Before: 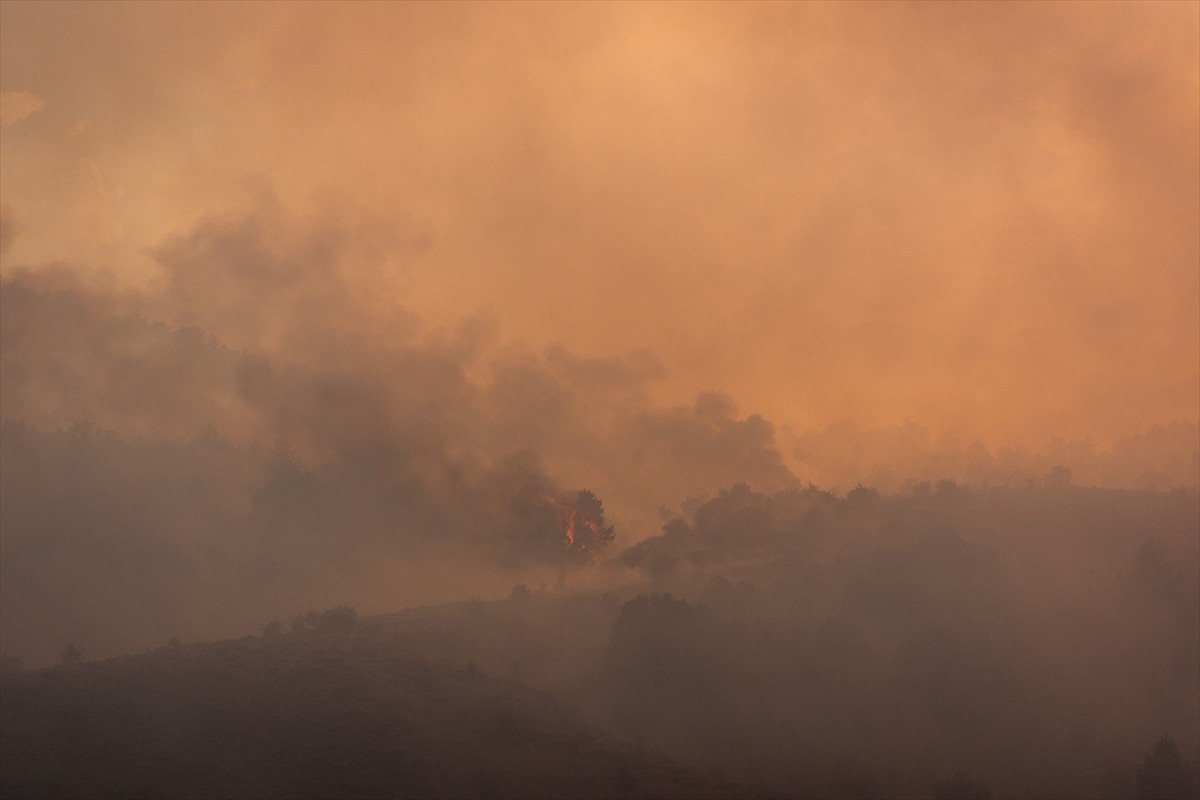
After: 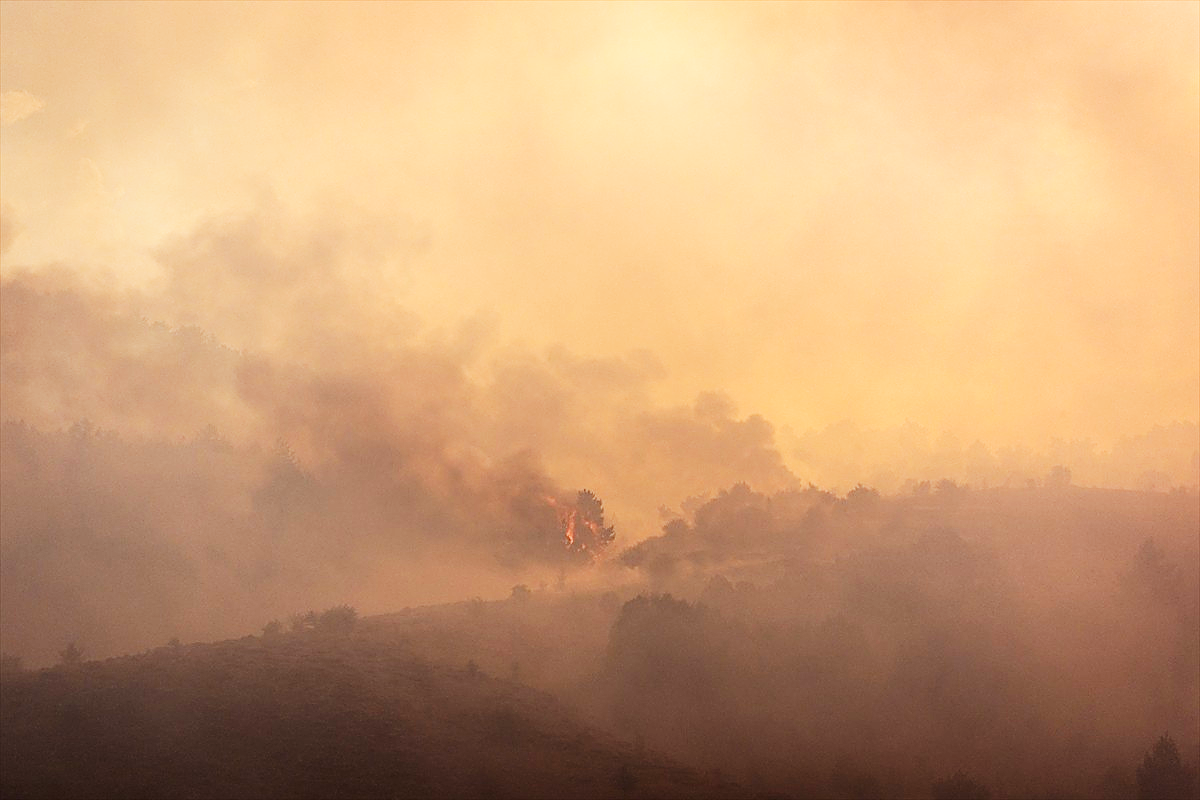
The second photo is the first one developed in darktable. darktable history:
base curve: curves: ch0 [(0, 0) (0.007, 0.004) (0.027, 0.03) (0.046, 0.07) (0.207, 0.54) (0.442, 0.872) (0.673, 0.972) (1, 1)], preserve colors none
color correction: highlights a* -3.28, highlights b* -6.27, shadows a* 3.25, shadows b* 5.19
sharpen: on, module defaults
